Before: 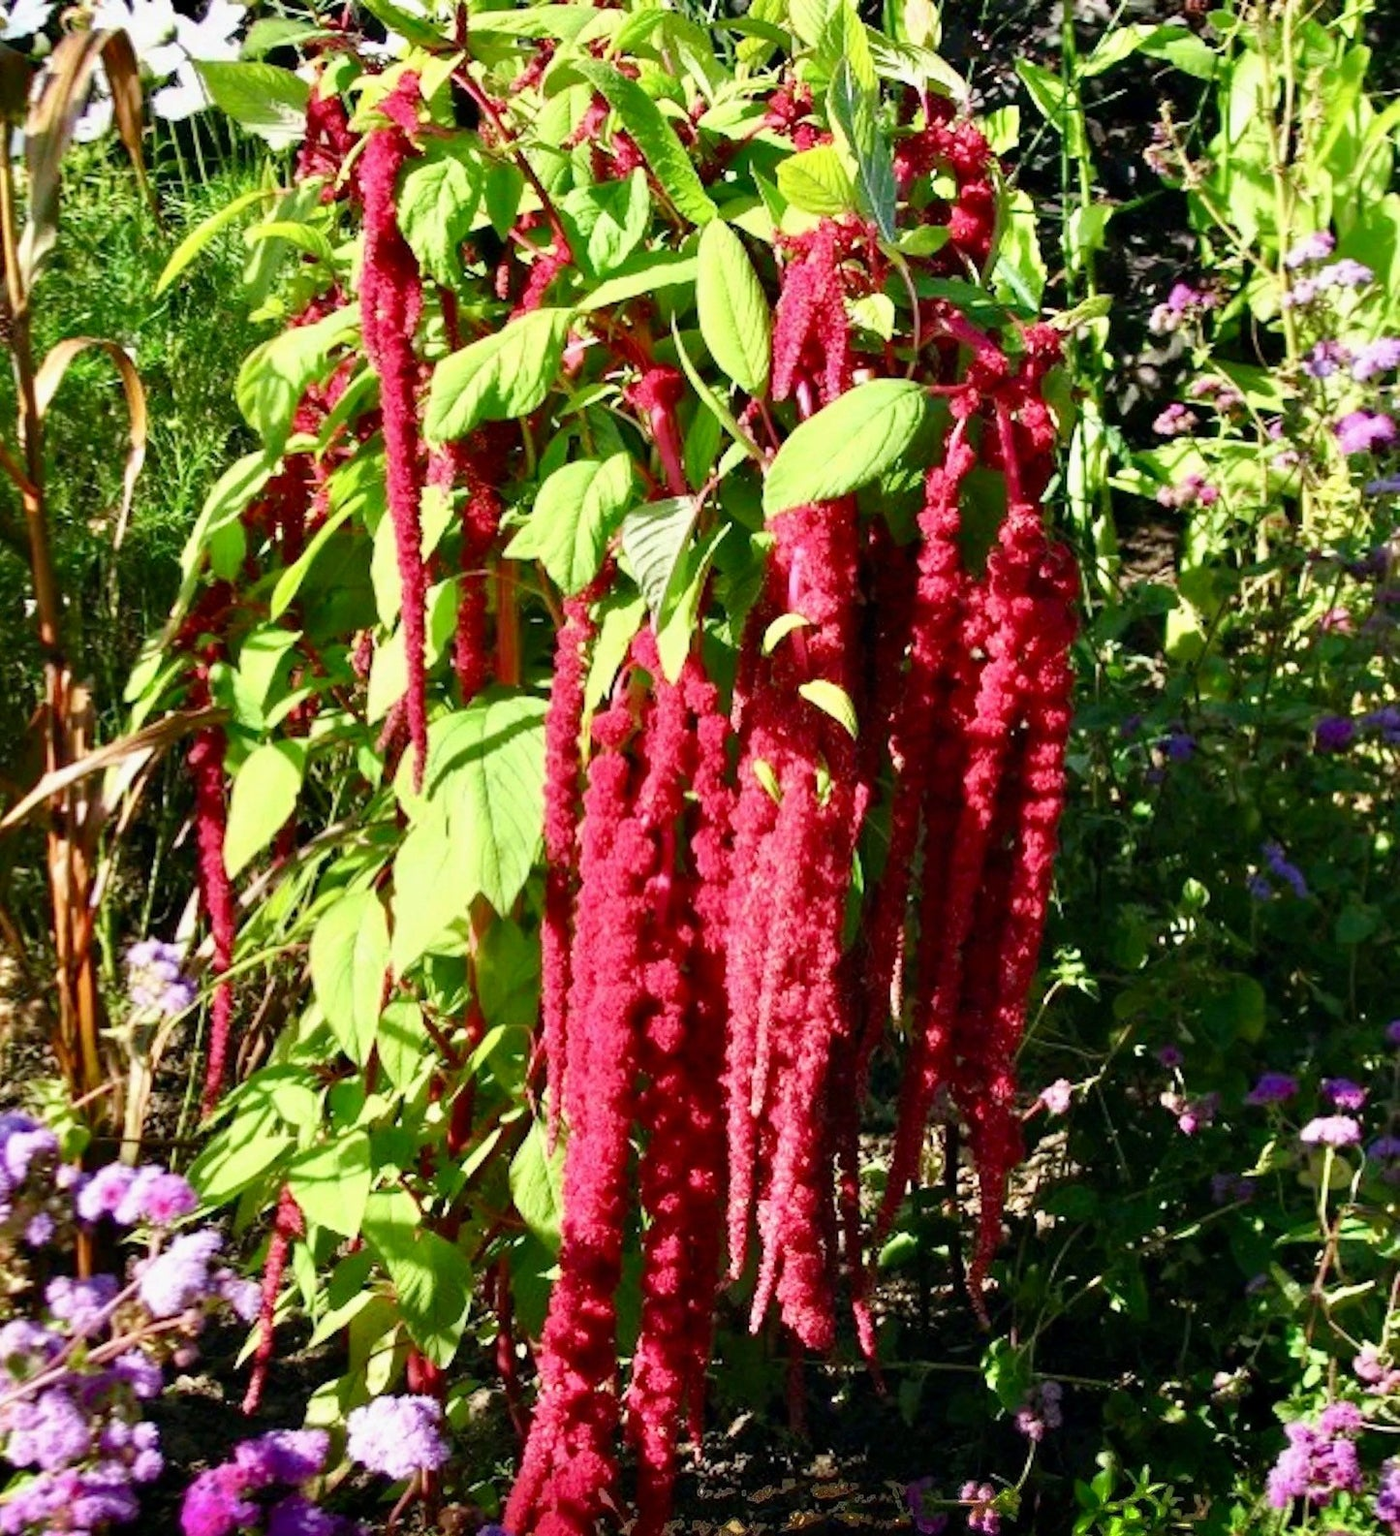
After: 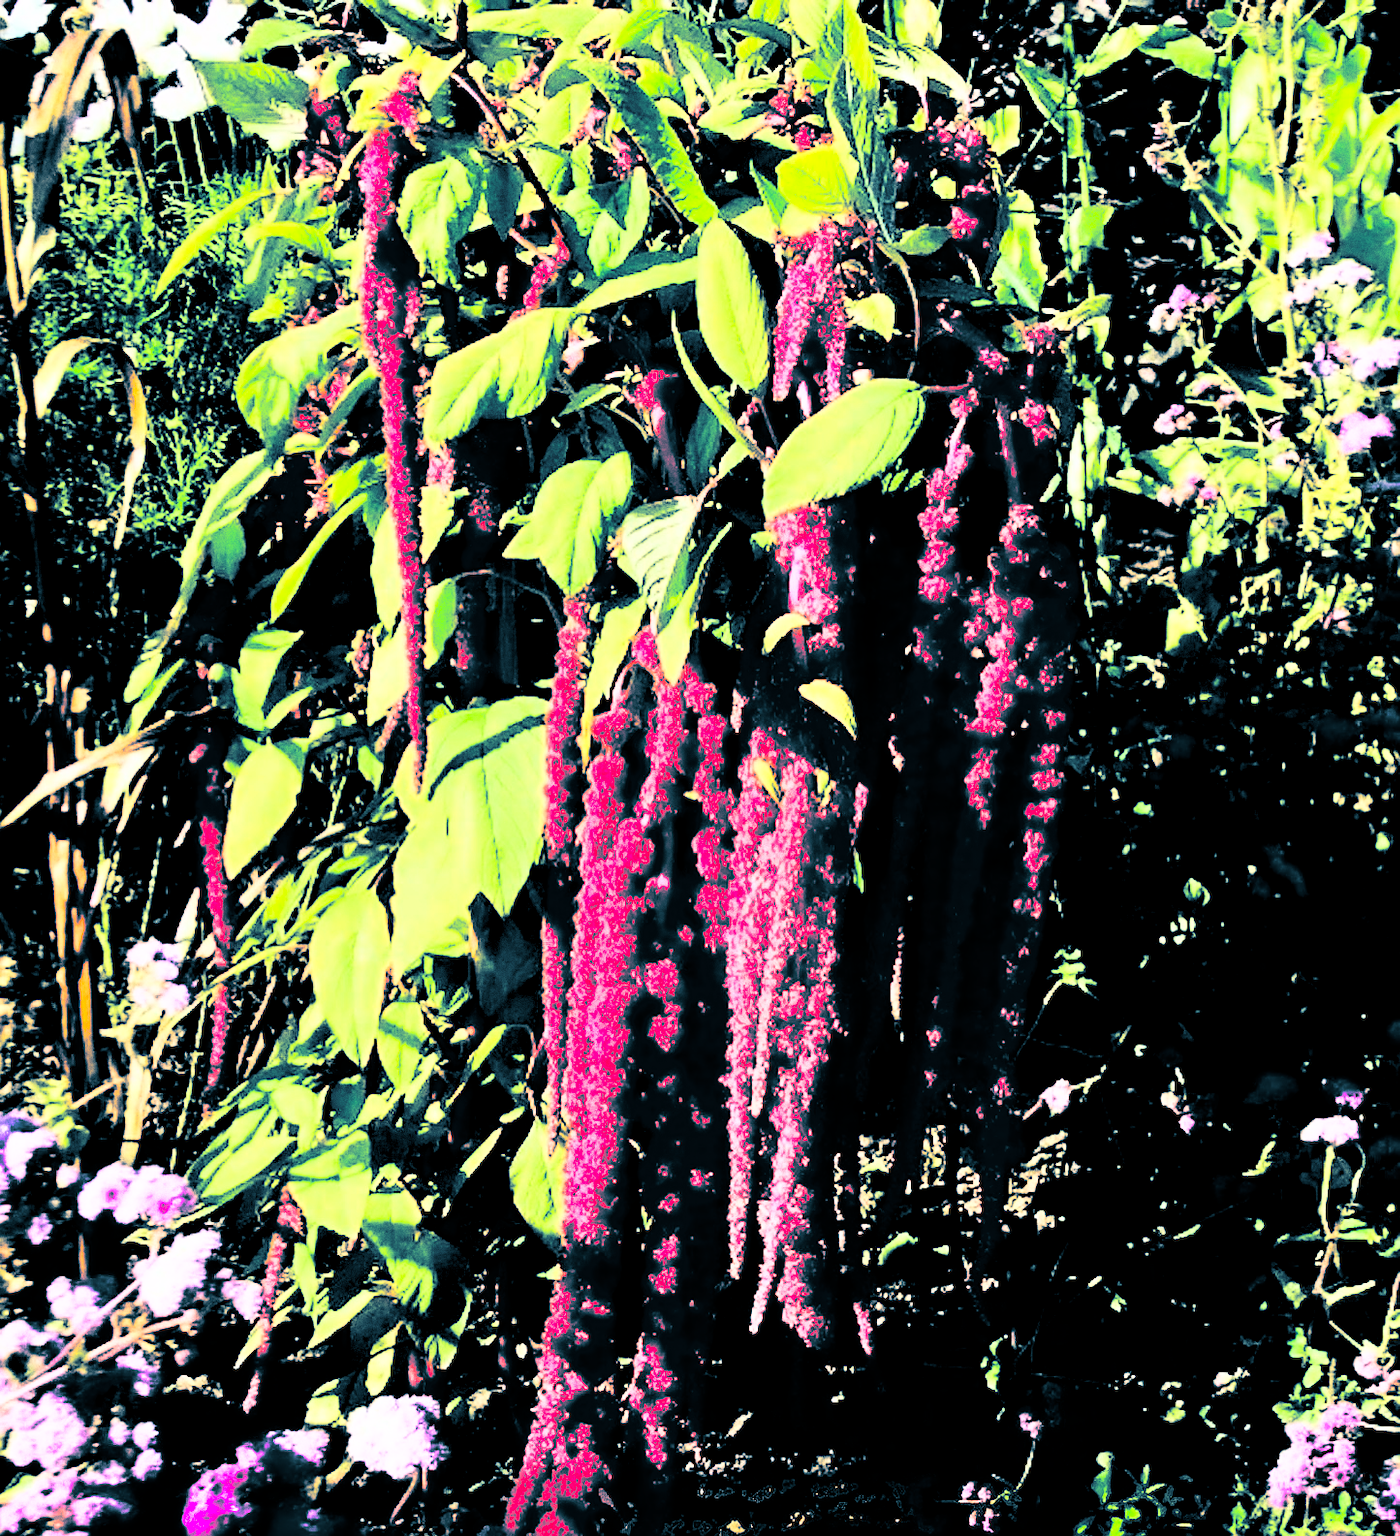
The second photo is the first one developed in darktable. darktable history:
split-toning: shadows › hue 212.4°, balance -70
contrast brightness saturation: contrast 0.09, brightness -0.59, saturation 0.17
rgb curve: curves: ch0 [(0, 0) (0.21, 0.15) (0.24, 0.21) (0.5, 0.75) (0.75, 0.96) (0.89, 0.99) (1, 1)]; ch1 [(0, 0.02) (0.21, 0.13) (0.25, 0.2) (0.5, 0.67) (0.75, 0.9) (0.89, 0.97) (1, 1)]; ch2 [(0, 0.02) (0.21, 0.13) (0.25, 0.2) (0.5, 0.67) (0.75, 0.9) (0.89, 0.97) (1, 1)], compensate middle gray true
grain: coarseness 0.09 ISO
sharpen: amount 0.55
